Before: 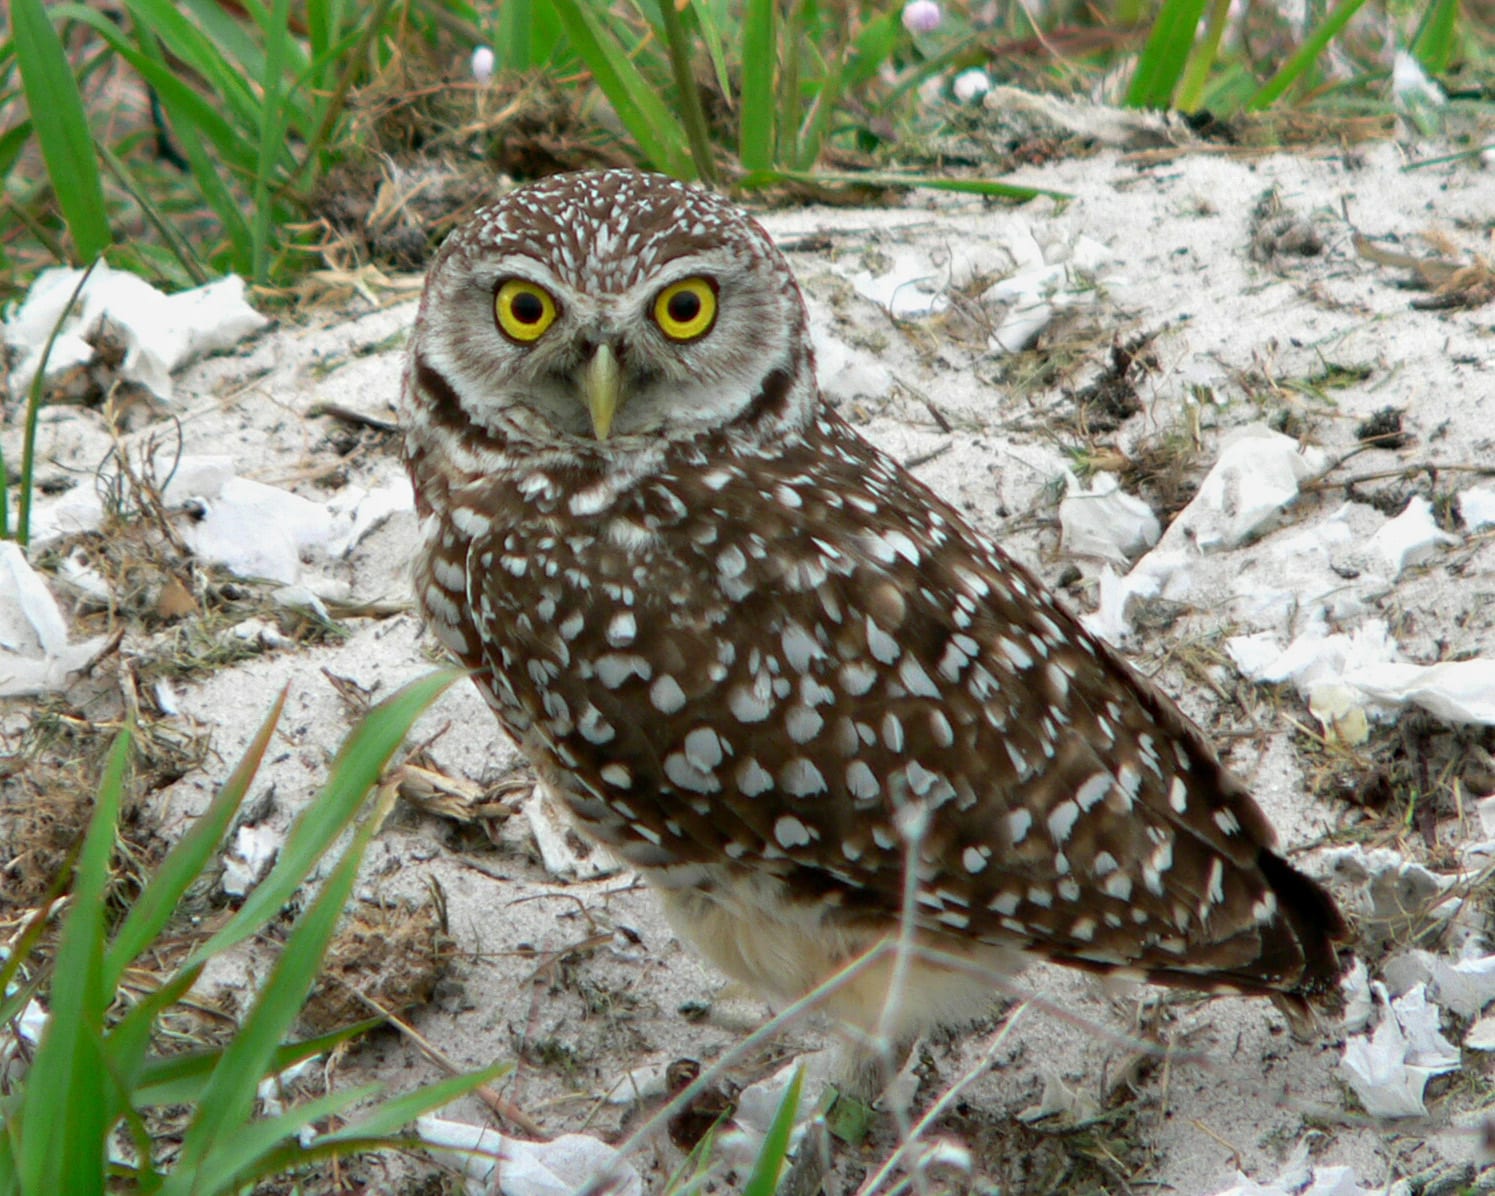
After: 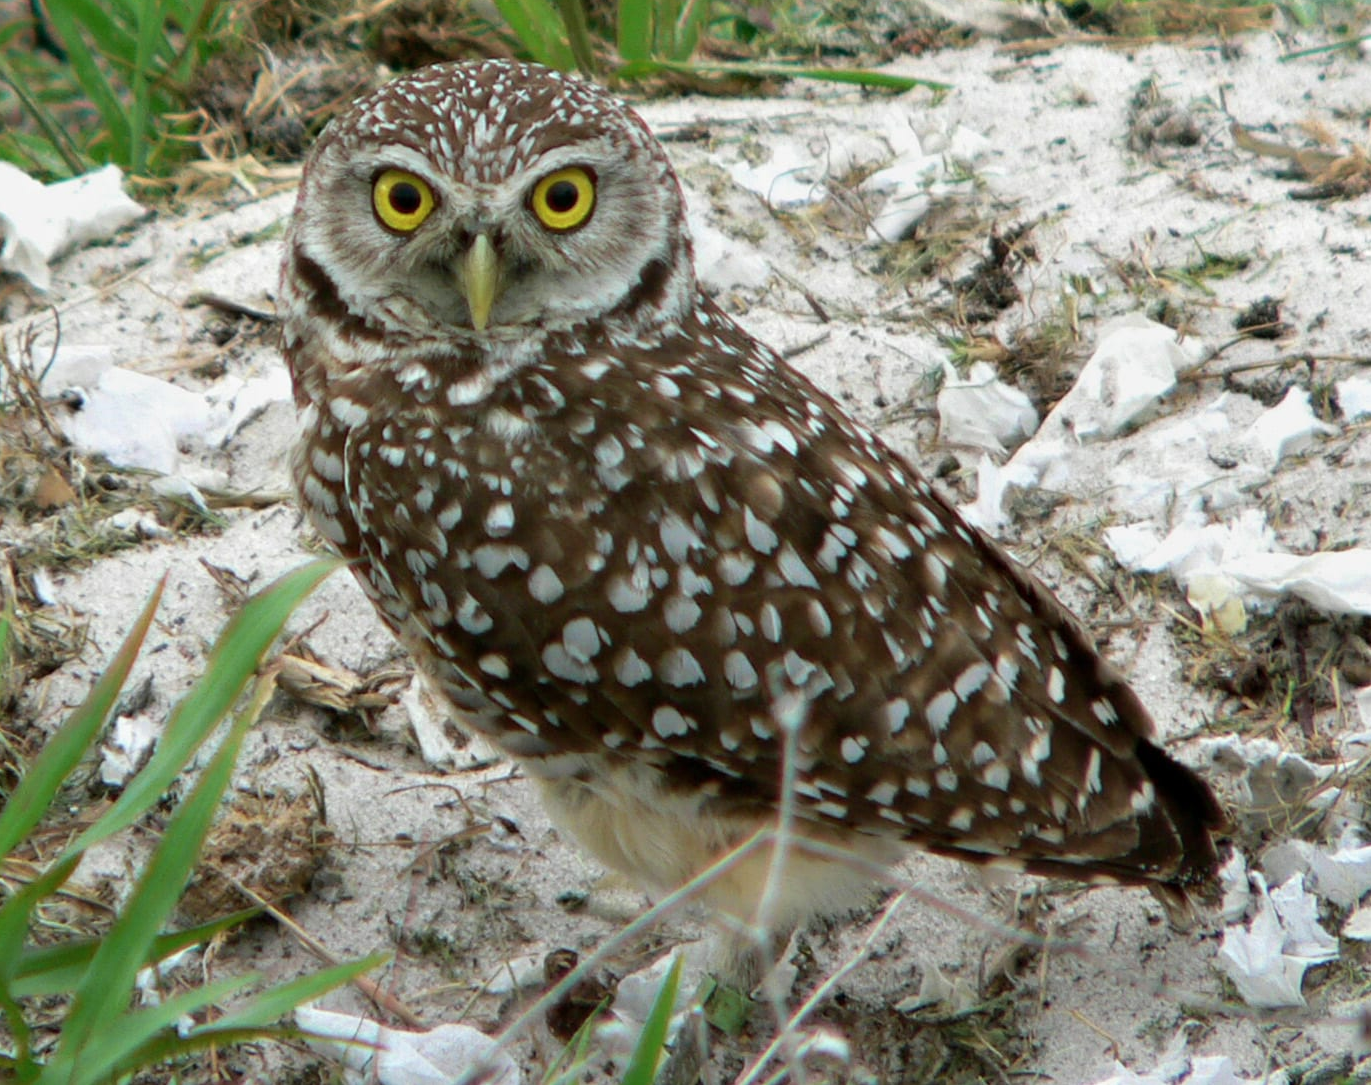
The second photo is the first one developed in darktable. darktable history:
crop and rotate: left 8.294%, top 9.235%
velvia: strength 15.36%
contrast brightness saturation: contrast 0.015, saturation -0.068
